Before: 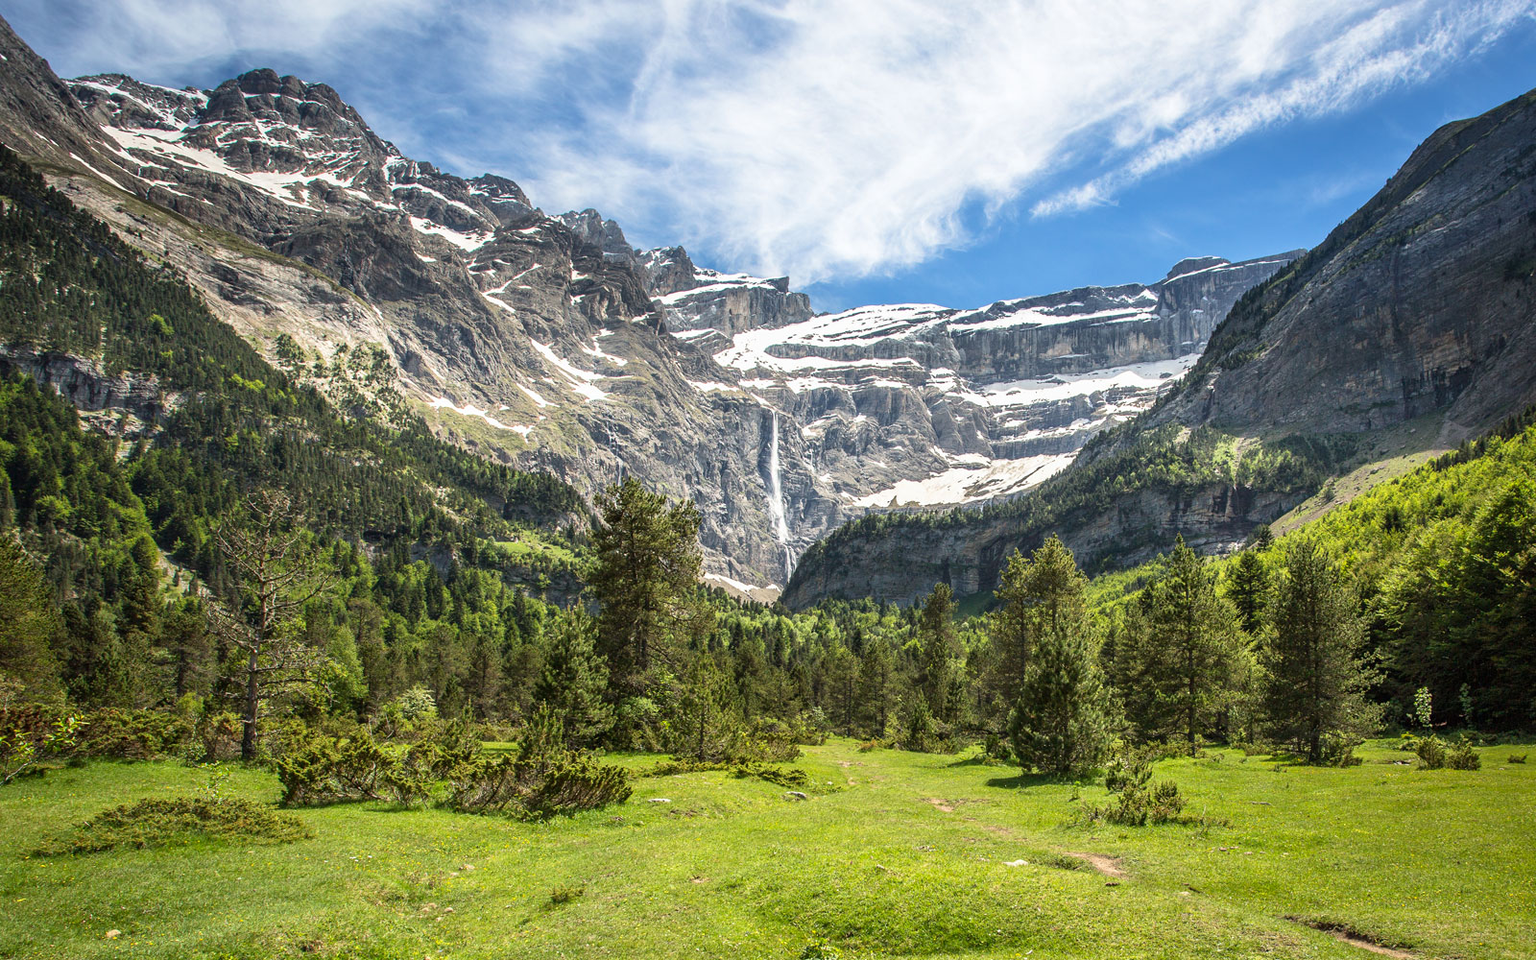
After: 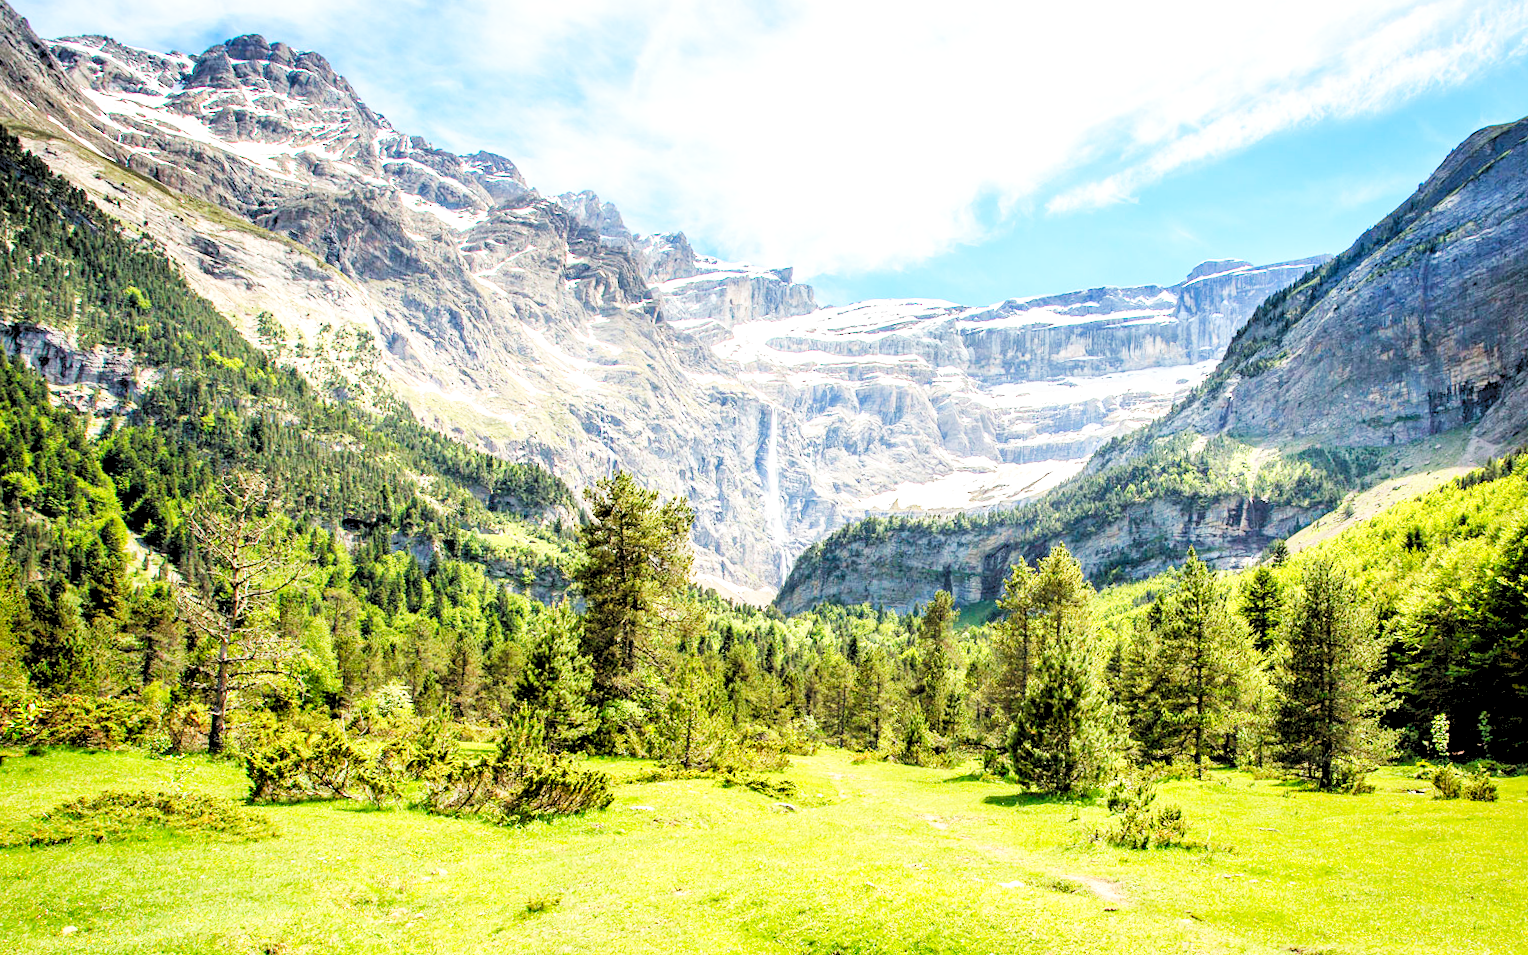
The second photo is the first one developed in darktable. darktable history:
crop and rotate: angle -1.69°
base curve: curves: ch0 [(0, 0.003) (0.001, 0.002) (0.006, 0.004) (0.02, 0.022) (0.048, 0.086) (0.094, 0.234) (0.162, 0.431) (0.258, 0.629) (0.385, 0.8) (0.548, 0.918) (0.751, 0.988) (1, 1)], preserve colors none
levels: levels [0.093, 0.434, 0.988]
